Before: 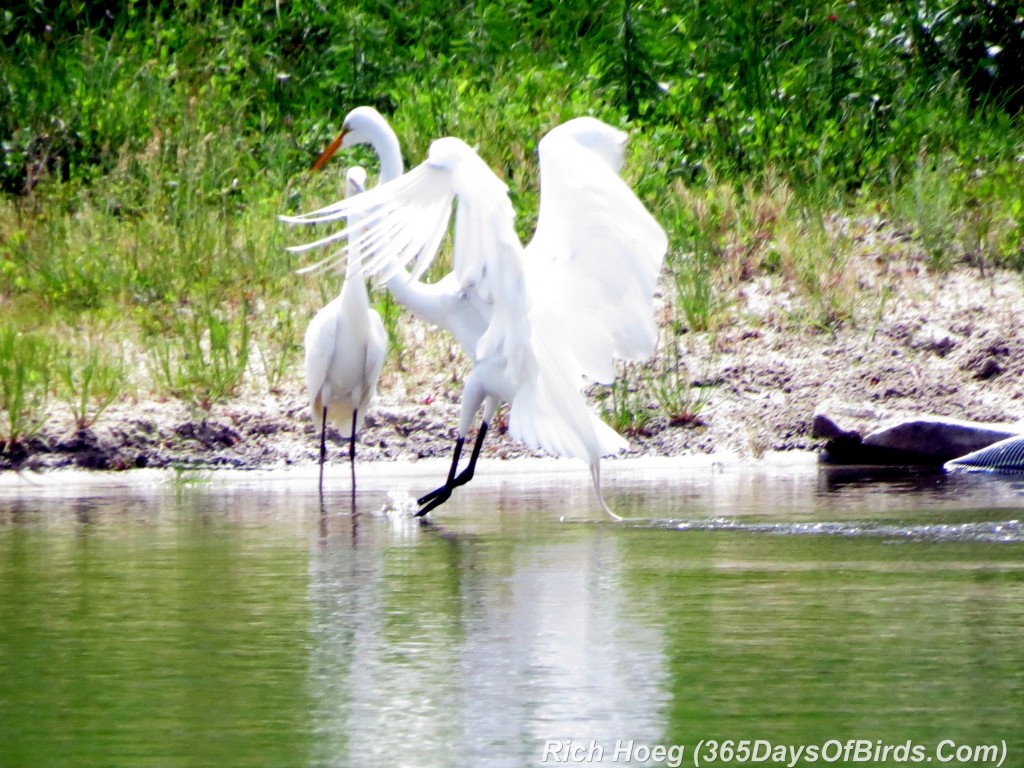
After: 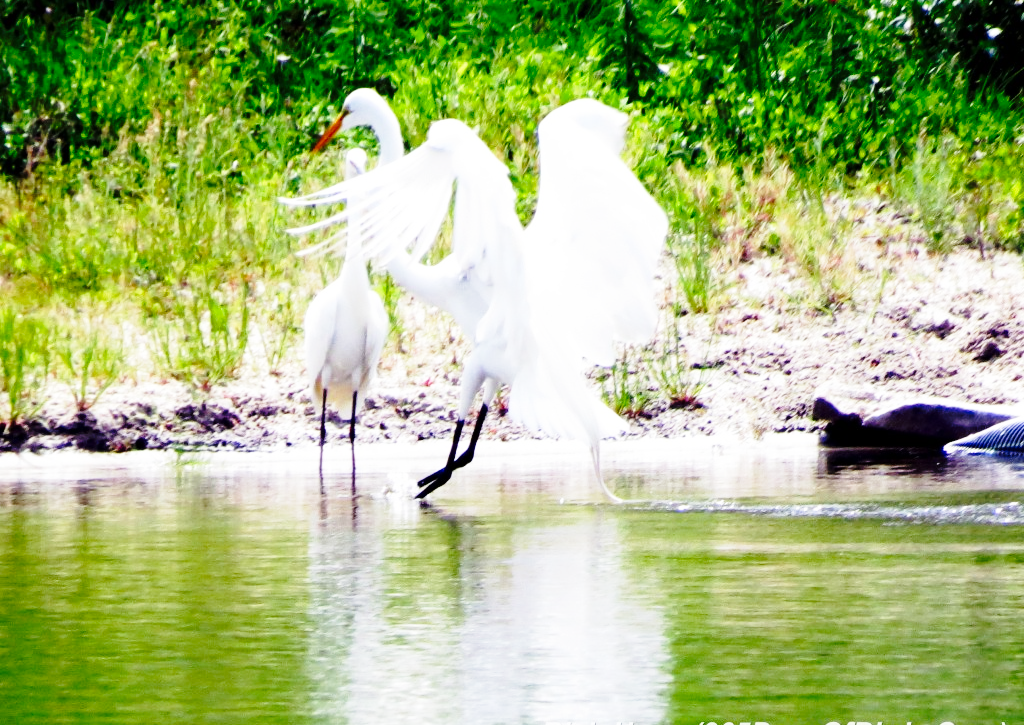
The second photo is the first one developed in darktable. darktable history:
crop and rotate: top 2.413%, bottom 3.165%
base curve: curves: ch0 [(0, 0) (0.04, 0.03) (0.133, 0.232) (0.448, 0.748) (0.843, 0.968) (1, 1)], preserve colors none
